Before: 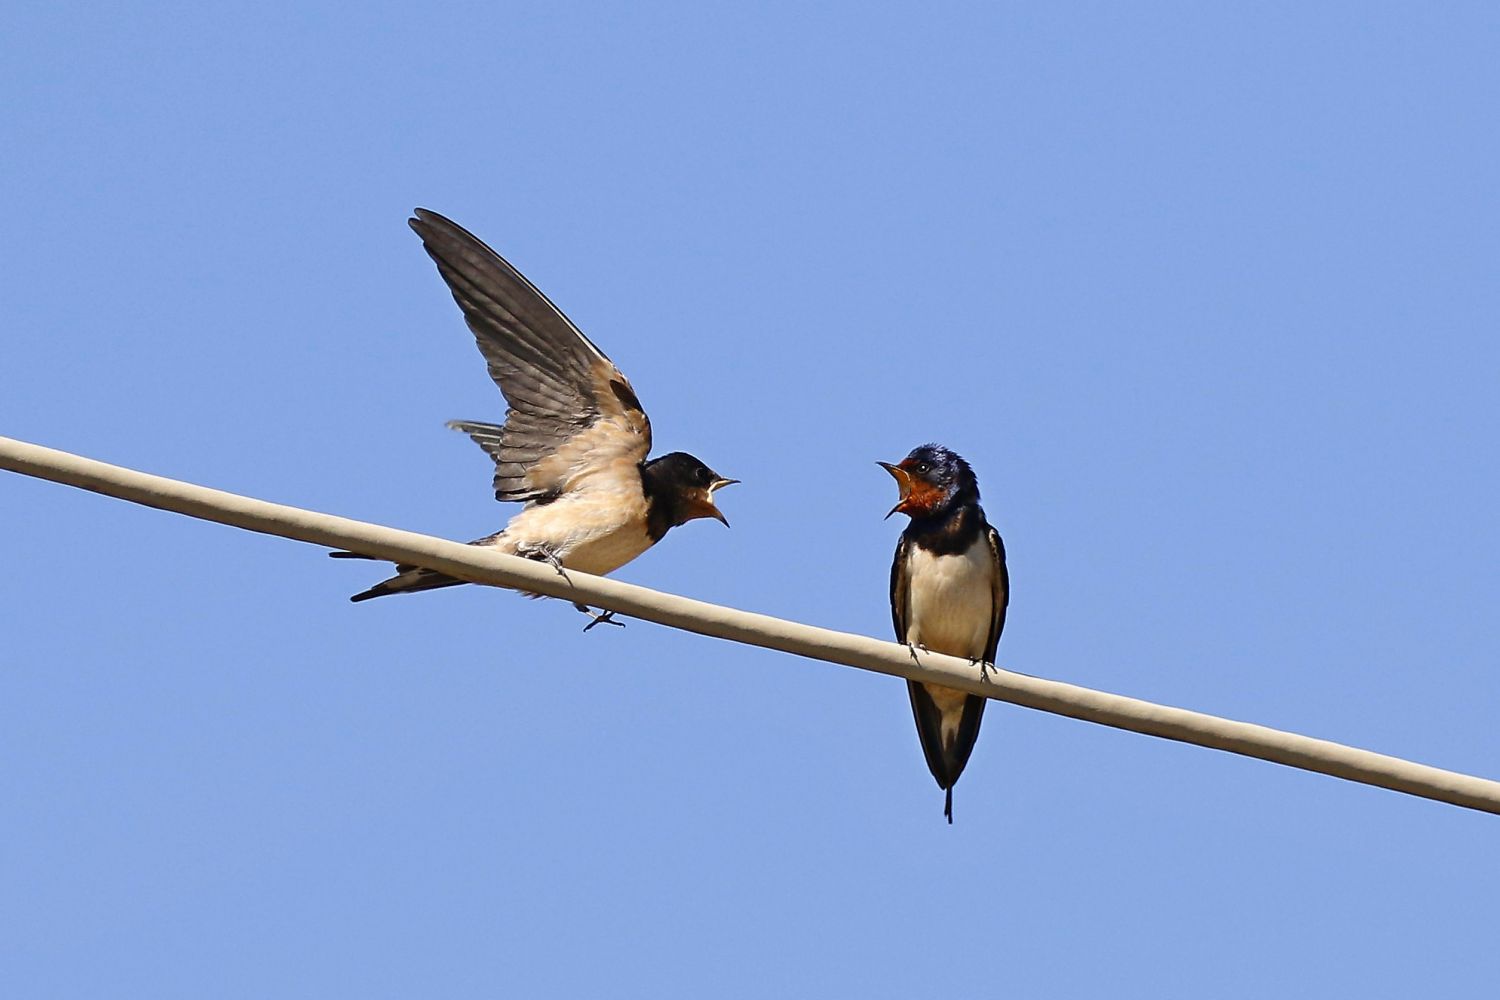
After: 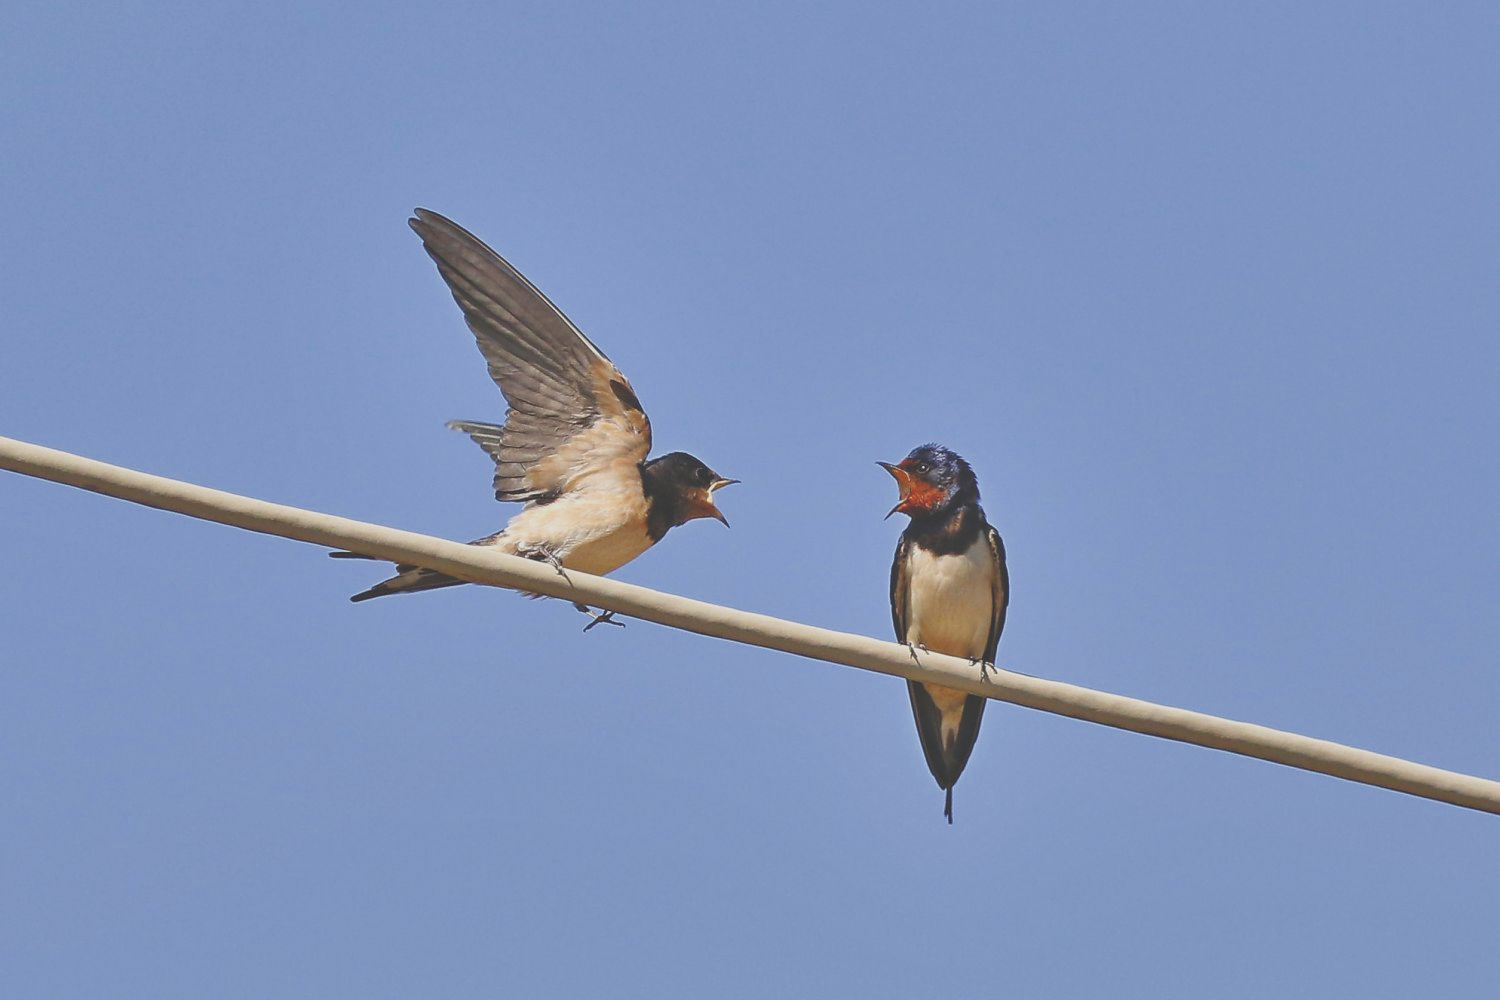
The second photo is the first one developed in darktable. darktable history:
exposure: black level correction -0.024, exposure 1.394 EV, compensate highlight preservation false
local contrast: highlights 106%, shadows 100%, detail 120%, midtone range 0.2
tone equalizer: -8 EV -0.033 EV, -7 EV 0.04 EV, -6 EV -0.005 EV, -5 EV 0.009 EV, -4 EV -0.037 EV, -3 EV -0.24 EV, -2 EV -0.653 EV, -1 EV -0.969 EV, +0 EV -0.985 EV, edges refinement/feathering 500, mask exposure compensation -1.57 EV, preserve details no
filmic rgb: black relative exposure -7.65 EV, white relative exposure 4.56 EV, hardness 3.61
shadows and highlights: shadows 30.59, highlights -63.18, soften with gaussian
